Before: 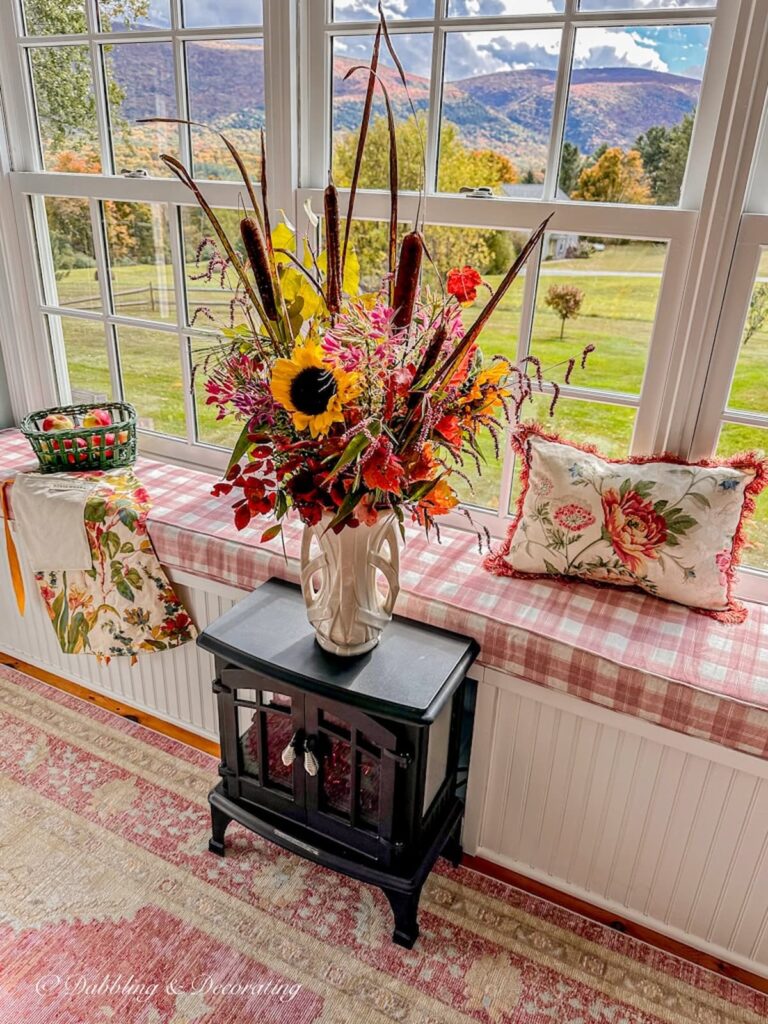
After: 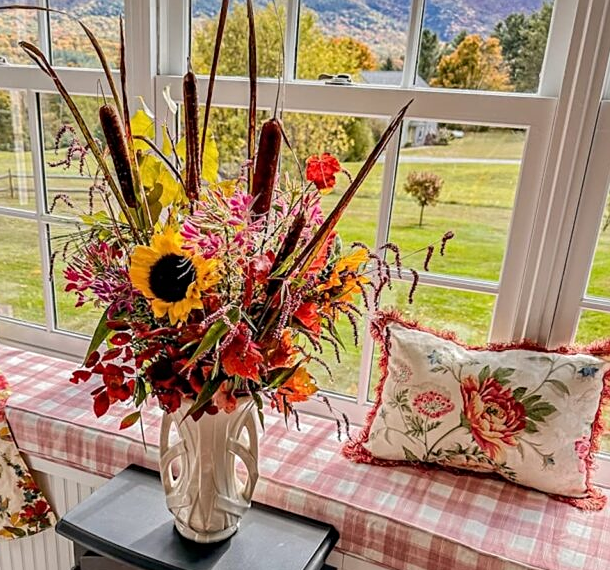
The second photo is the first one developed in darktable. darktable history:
sharpen: radius 2.529, amount 0.323
crop: left 18.38%, top 11.092%, right 2.134%, bottom 33.217%
